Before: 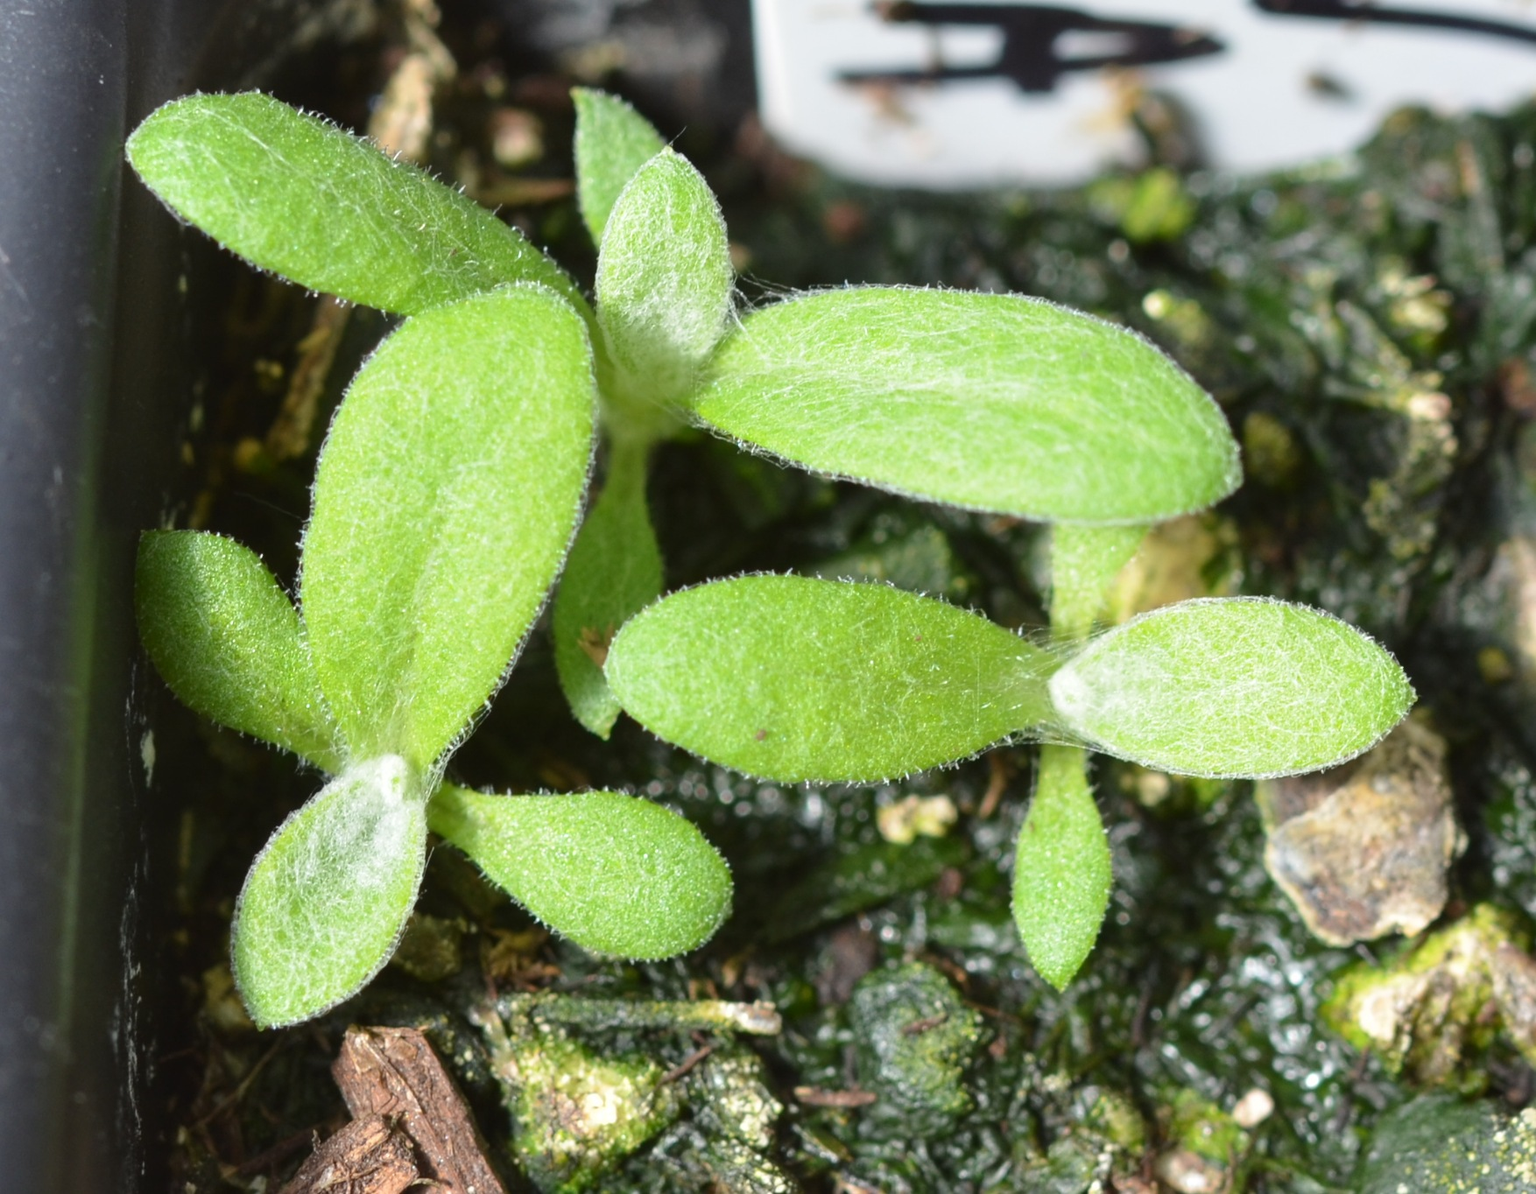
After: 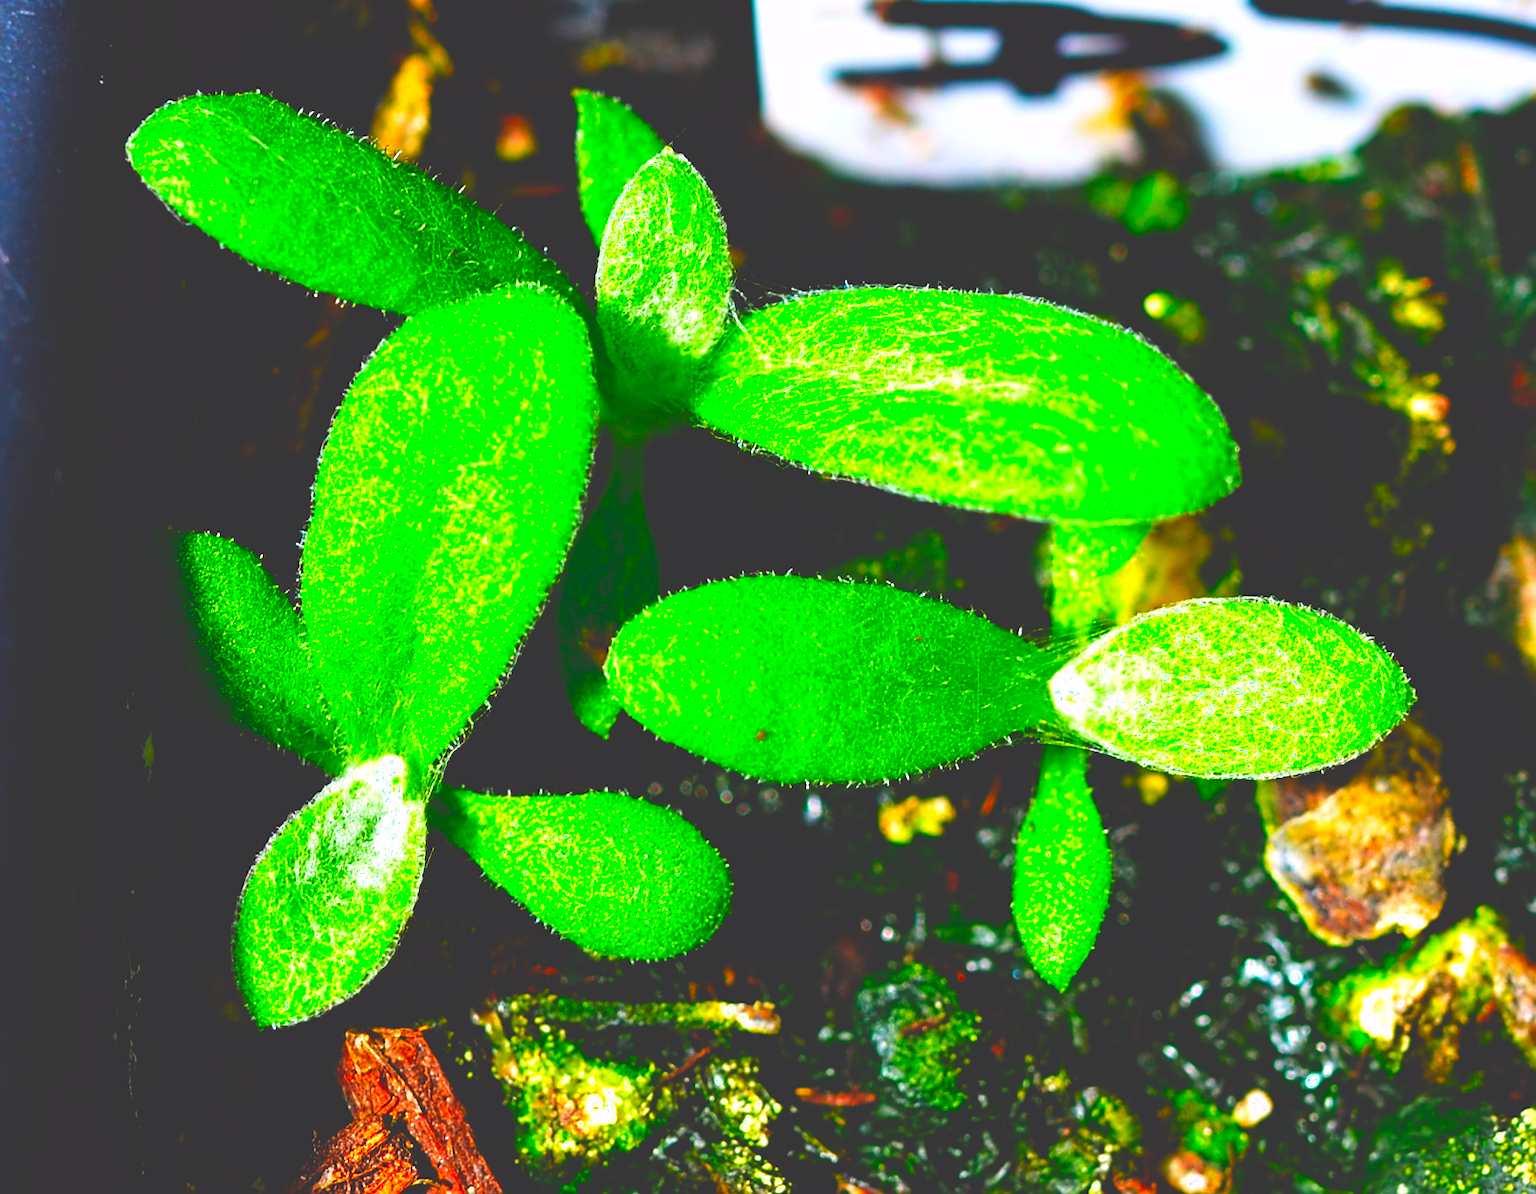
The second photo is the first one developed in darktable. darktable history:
base curve: curves: ch0 [(0, 0.036) (0.083, 0.04) (0.804, 1)], preserve colors none
color correction: highlights a* 1.59, highlights b* -1.7, saturation 2.48
sharpen: on, module defaults
